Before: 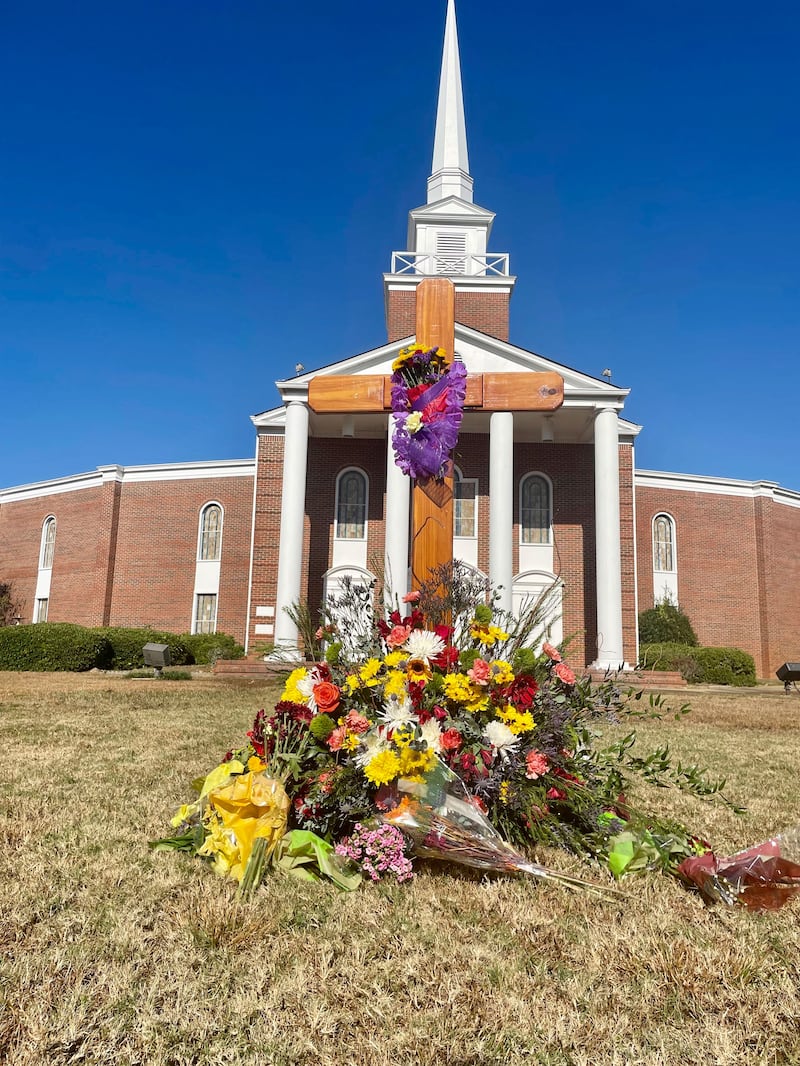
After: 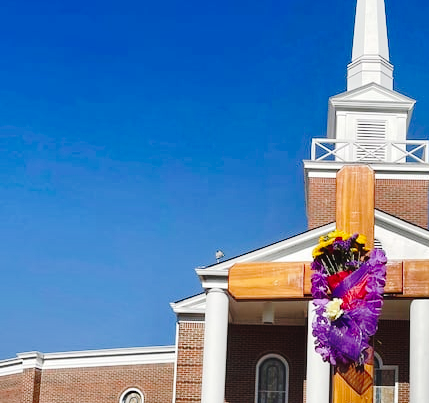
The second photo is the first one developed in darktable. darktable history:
crop: left 10.121%, top 10.631%, right 36.218%, bottom 51.526%
tone curve: curves: ch0 [(0, 0) (0.003, 0.023) (0.011, 0.029) (0.025, 0.037) (0.044, 0.047) (0.069, 0.057) (0.1, 0.075) (0.136, 0.103) (0.177, 0.145) (0.224, 0.193) (0.277, 0.266) (0.335, 0.362) (0.399, 0.473) (0.468, 0.569) (0.543, 0.655) (0.623, 0.73) (0.709, 0.804) (0.801, 0.874) (0.898, 0.924) (1, 1)], preserve colors none
shadows and highlights: shadows 24.5, highlights -78.15, soften with gaussian
